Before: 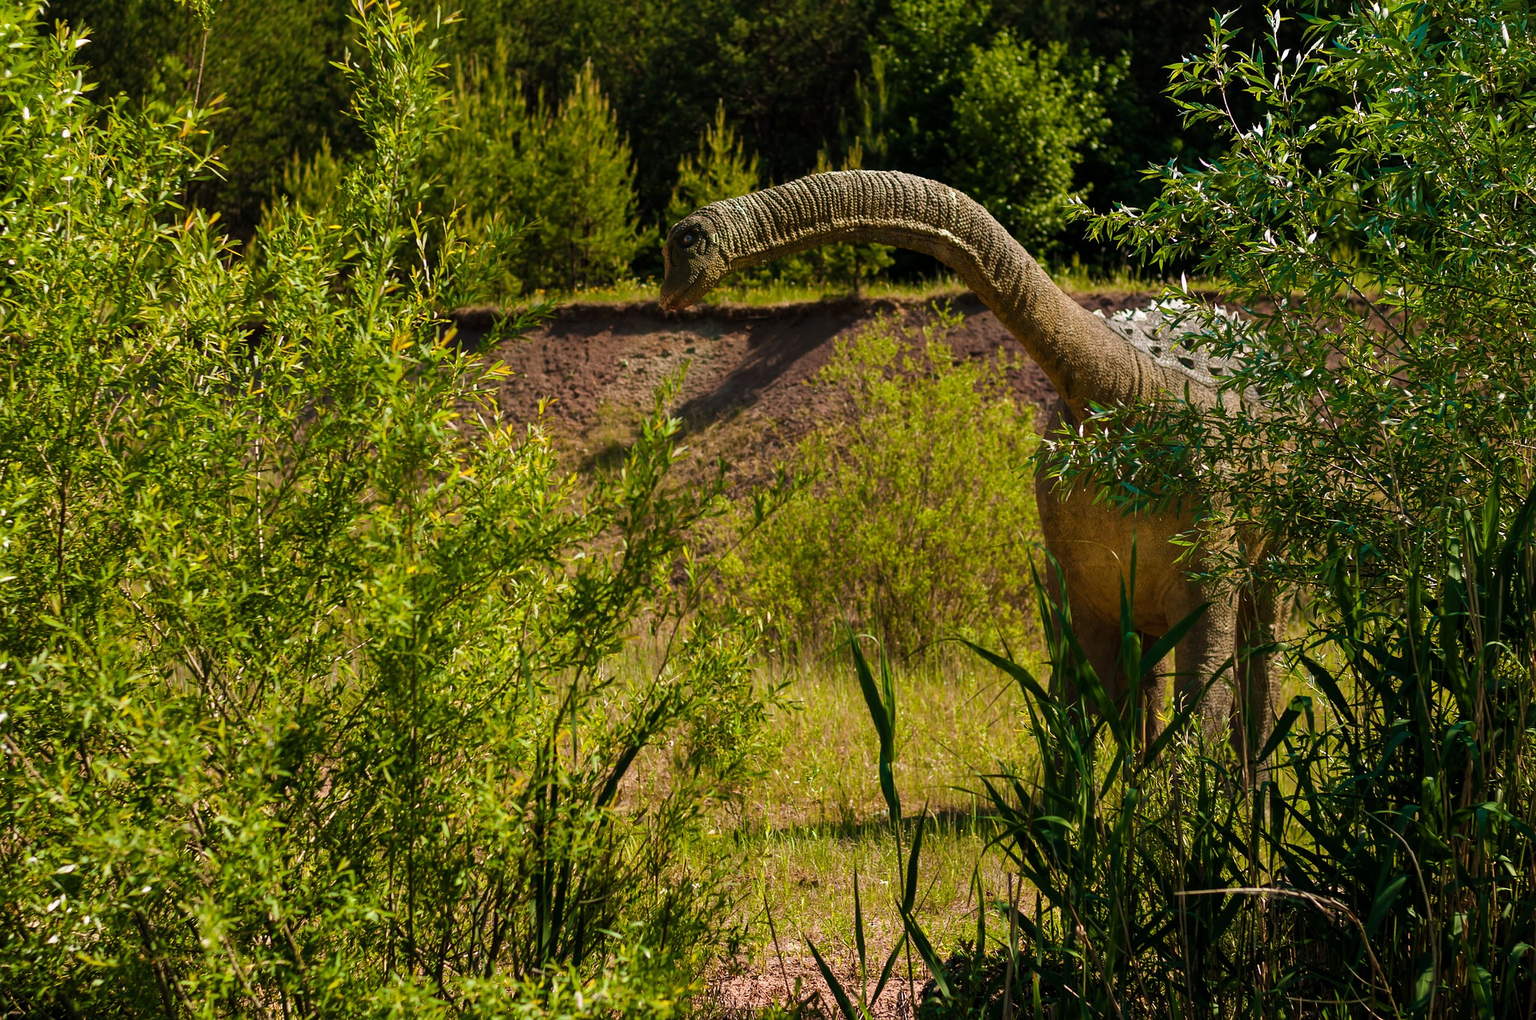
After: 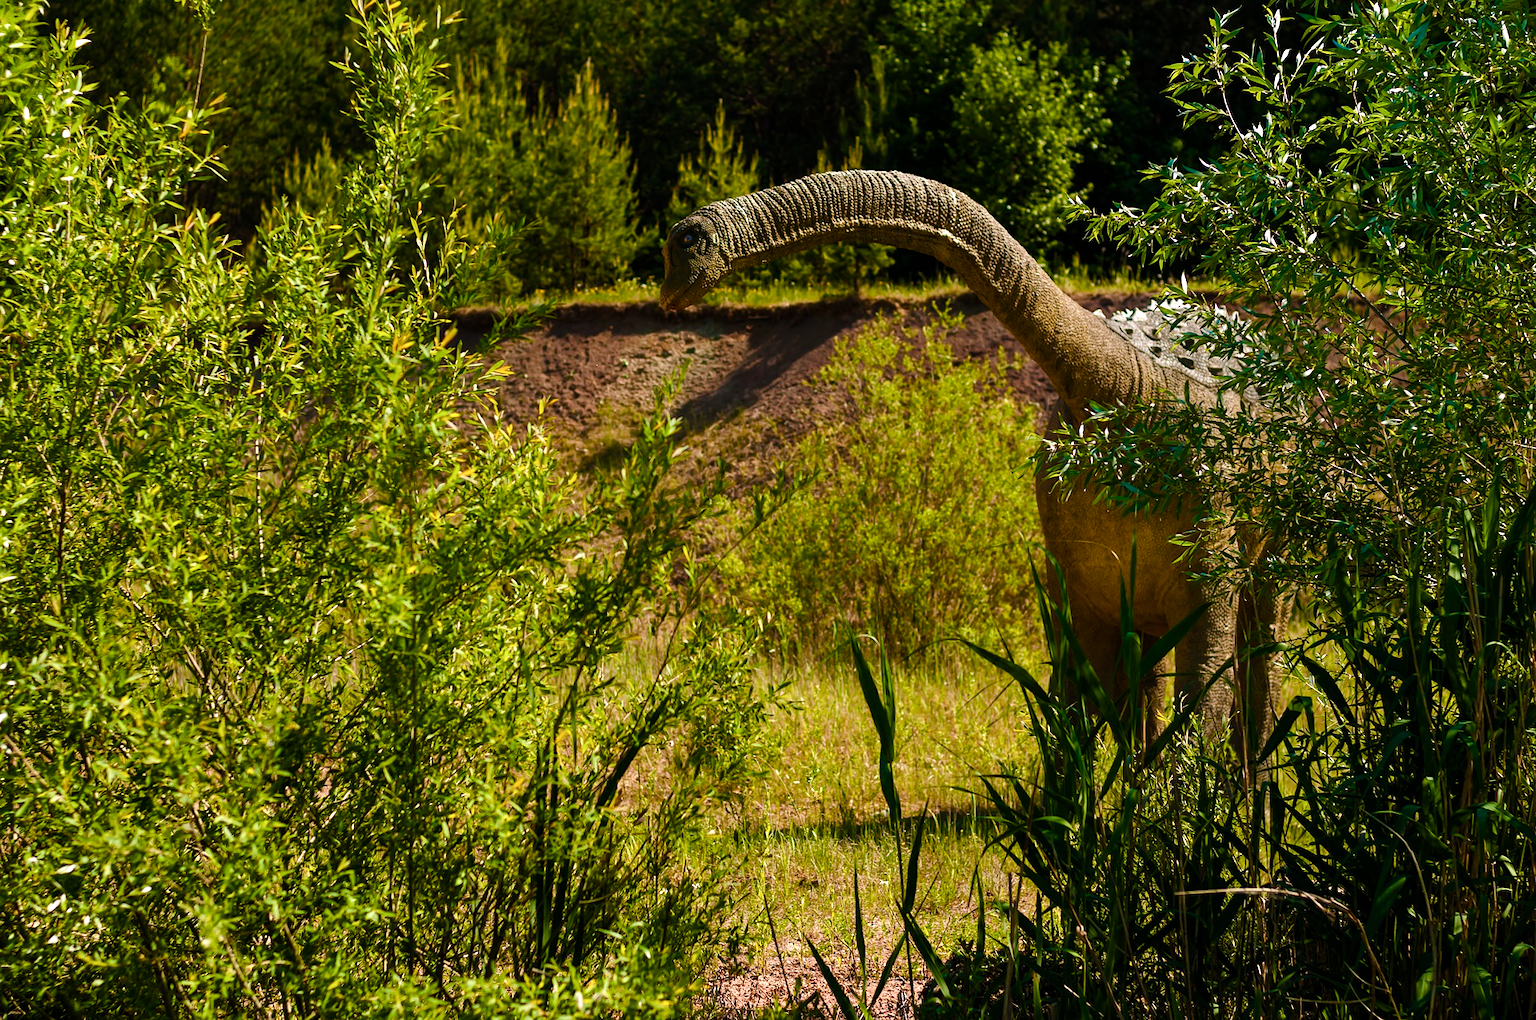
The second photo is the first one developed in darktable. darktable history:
color balance rgb: perceptual saturation grading › global saturation 20%, perceptual saturation grading › highlights -25%, perceptual saturation grading › shadows 25%
tone equalizer: -8 EV -0.417 EV, -7 EV -0.389 EV, -6 EV -0.333 EV, -5 EV -0.222 EV, -3 EV 0.222 EV, -2 EV 0.333 EV, -1 EV 0.389 EV, +0 EV 0.417 EV, edges refinement/feathering 500, mask exposure compensation -1.57 EV, preserve details no
